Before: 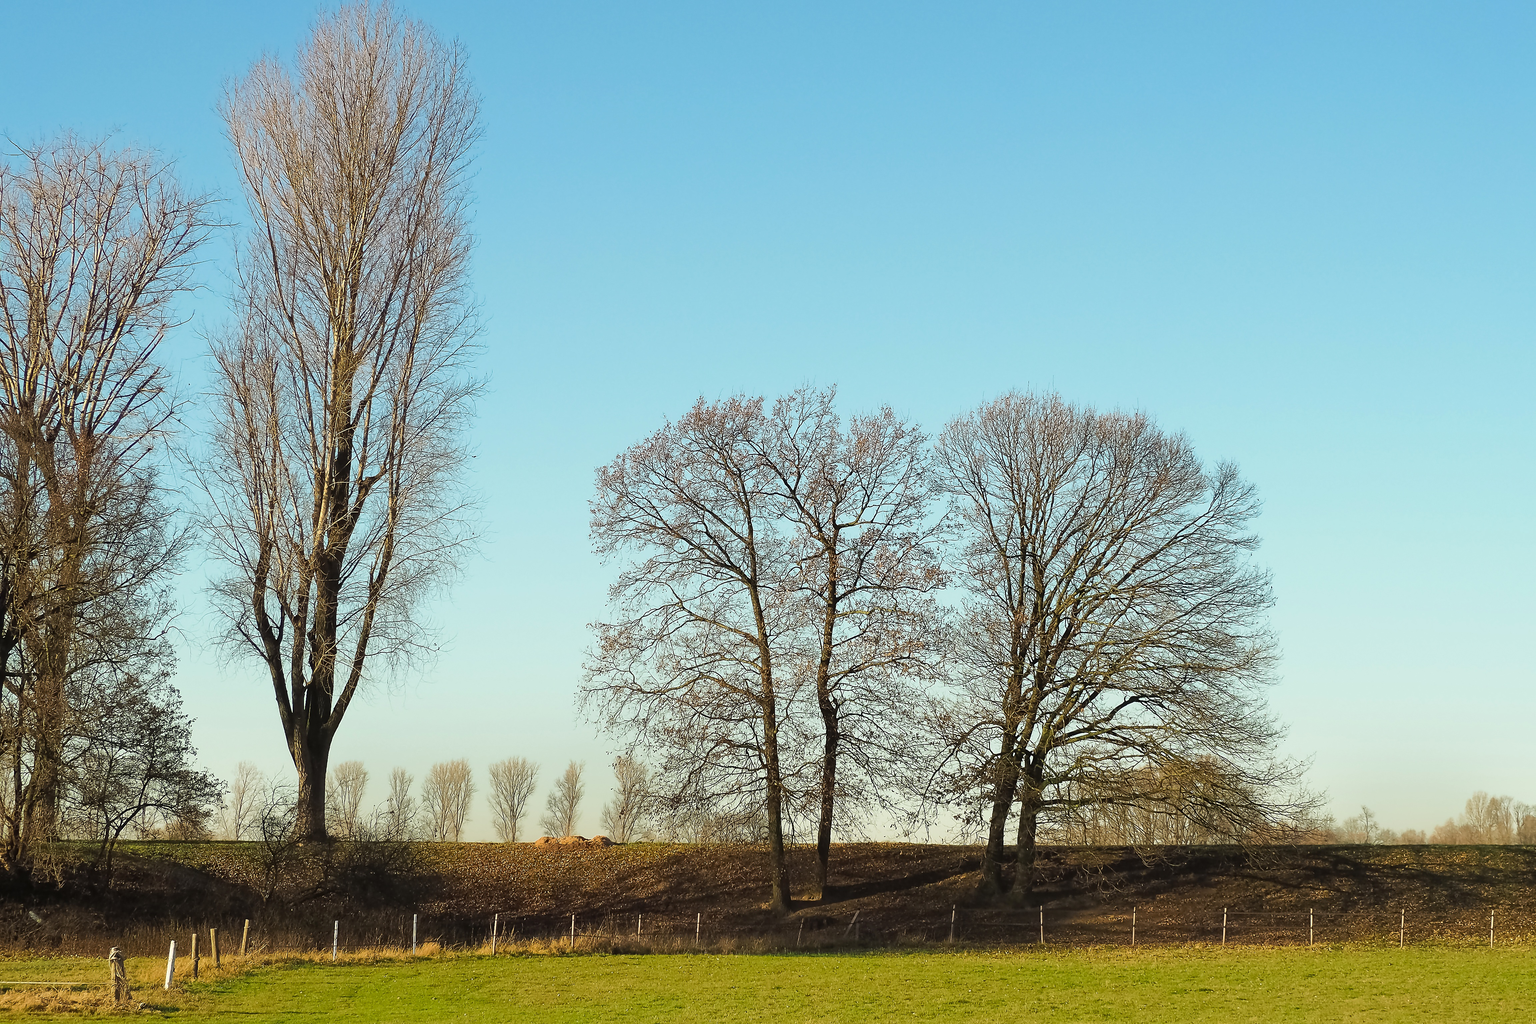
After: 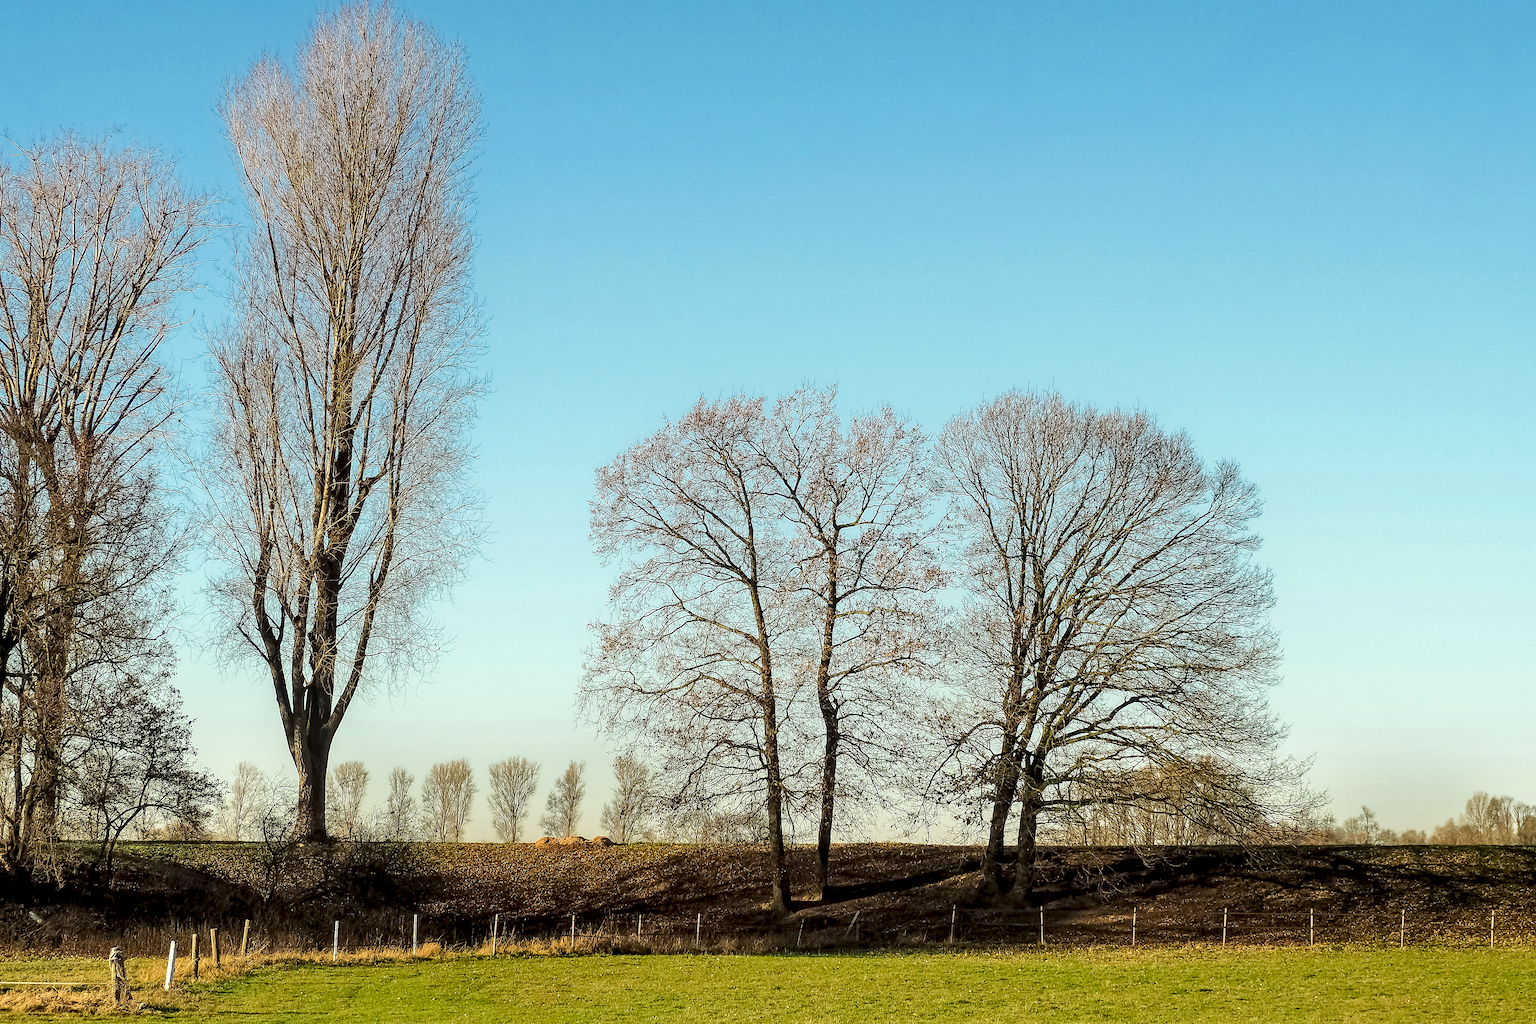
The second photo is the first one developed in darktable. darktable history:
local contrast: highlights 79%, shadows 56%, detail 174%, midtone range 0.435
haze removal: adaptive false
